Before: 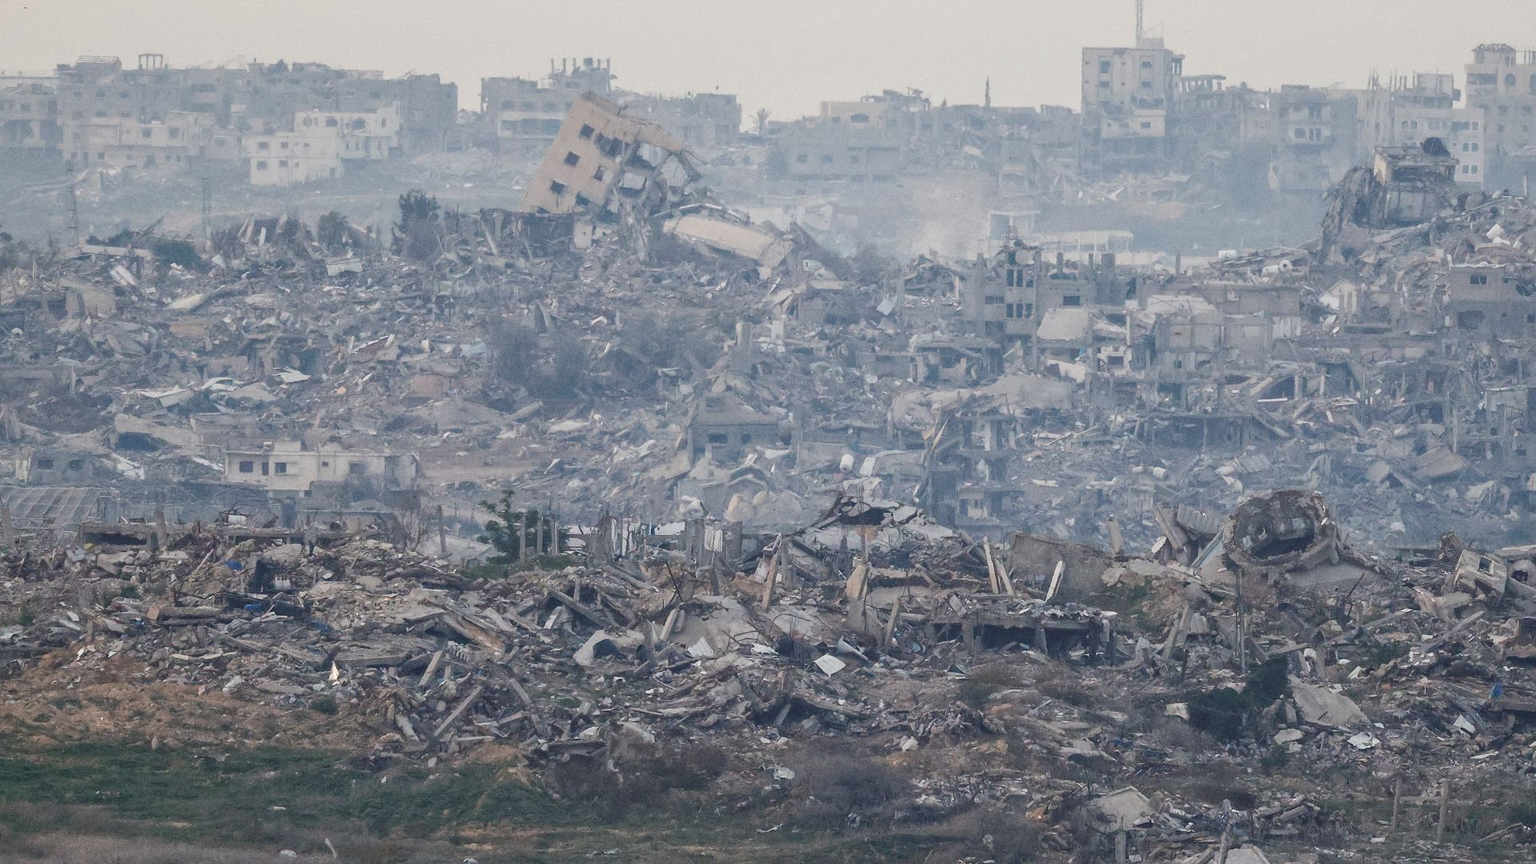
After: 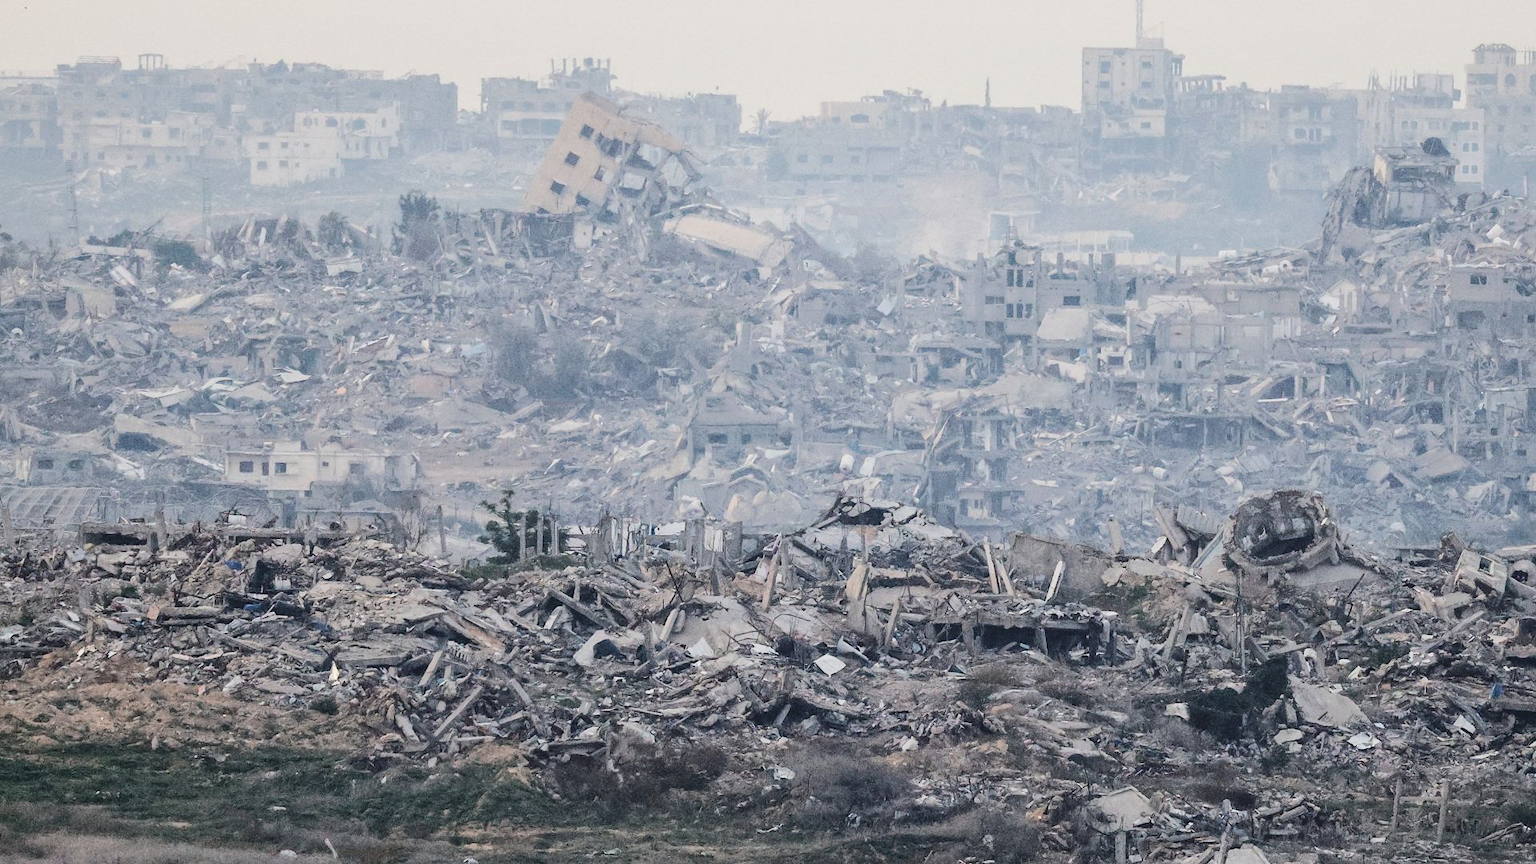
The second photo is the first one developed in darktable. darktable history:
exposure: exposure -0.062 EV, compensate exposure bias true, compensate highlight preservation false
filmic rgb: black relative exposure -4.91 EV, white relative exposure 2.83 EV, hardness 3.71
tone curve: curves: ch0 [(0, 0) (0.003, 0.076) (0.011, 0.081) (0.025, 0.084) (0.044, 0.092) (0.069, 0.1) (0.1, 0.117) (0.136, 0.144) (0.177, 0.186) (0.224, 0.237) (0.277, 0.306) (0.335, 0.39) (0.399, 0.494) (0.468, 0.574) (0.543, 0.666) (0.623, 0.722) (0.709, 0.79) (0.801, 0.855) (0.898, 0.926) (1, 1)], color space Lab, independent channels, preserve colors none
